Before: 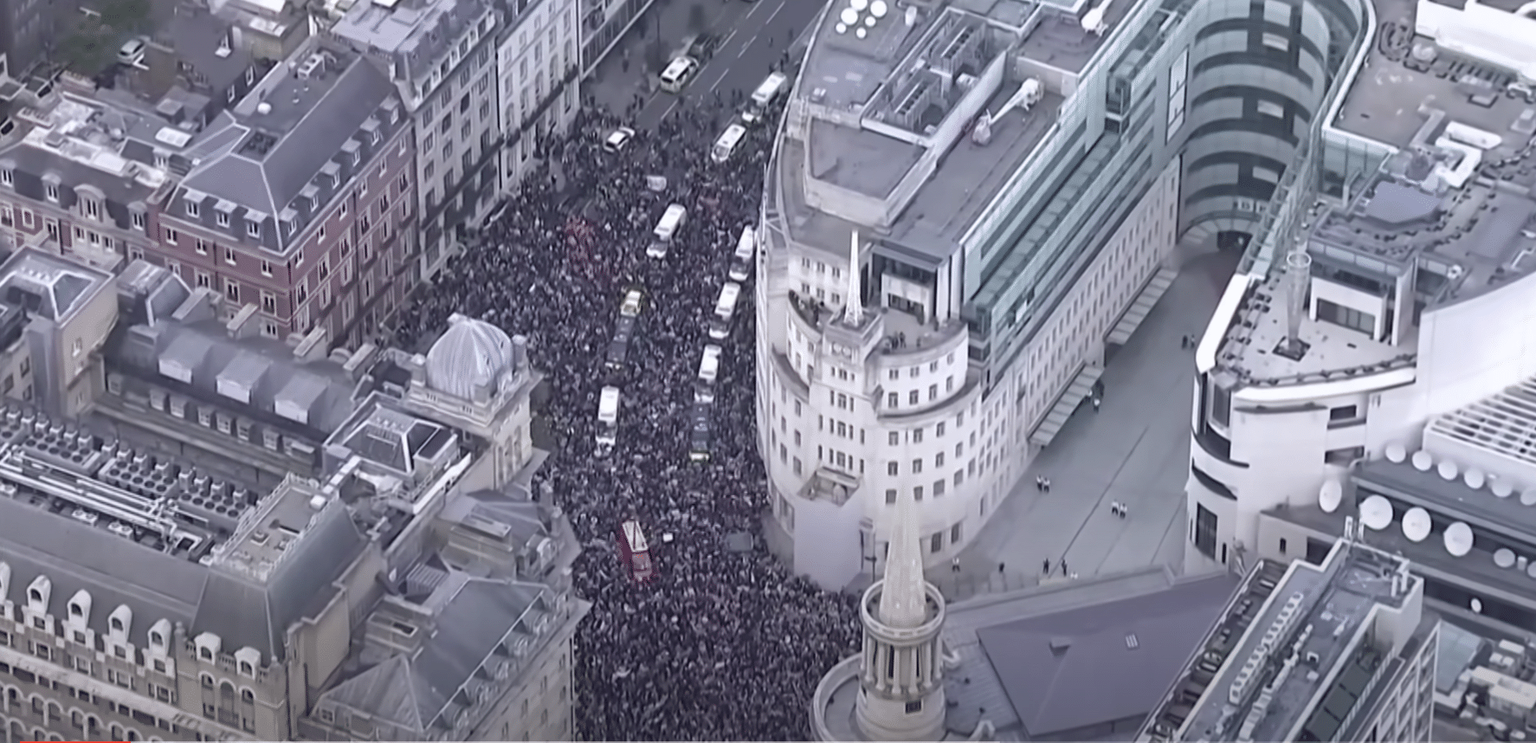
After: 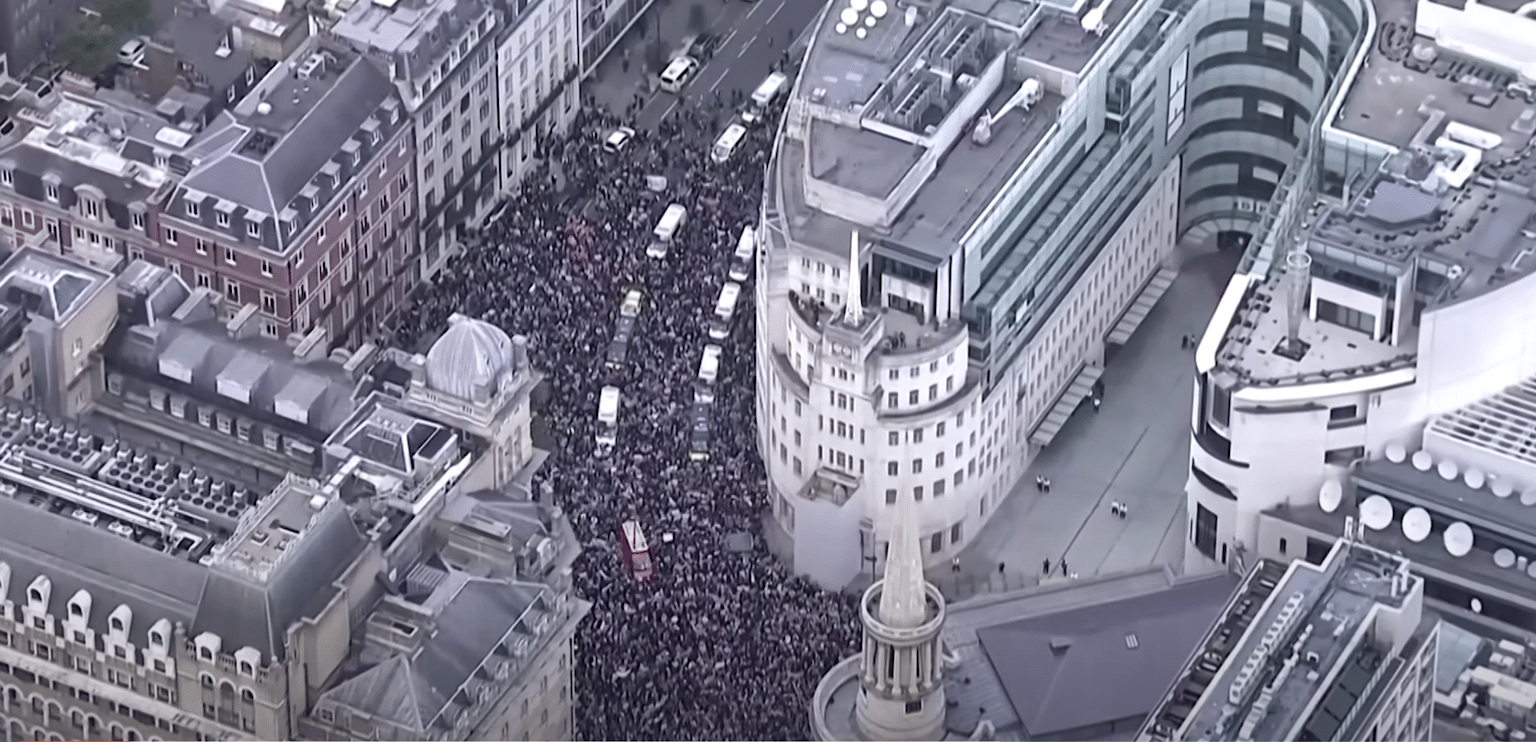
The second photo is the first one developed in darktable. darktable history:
local contrast: mode bilateral grid, contrast 20, coarseness 50, detail 150%, midtone range 0.2
exposure: compensate exposure bias true, compensate highlight preservation false
